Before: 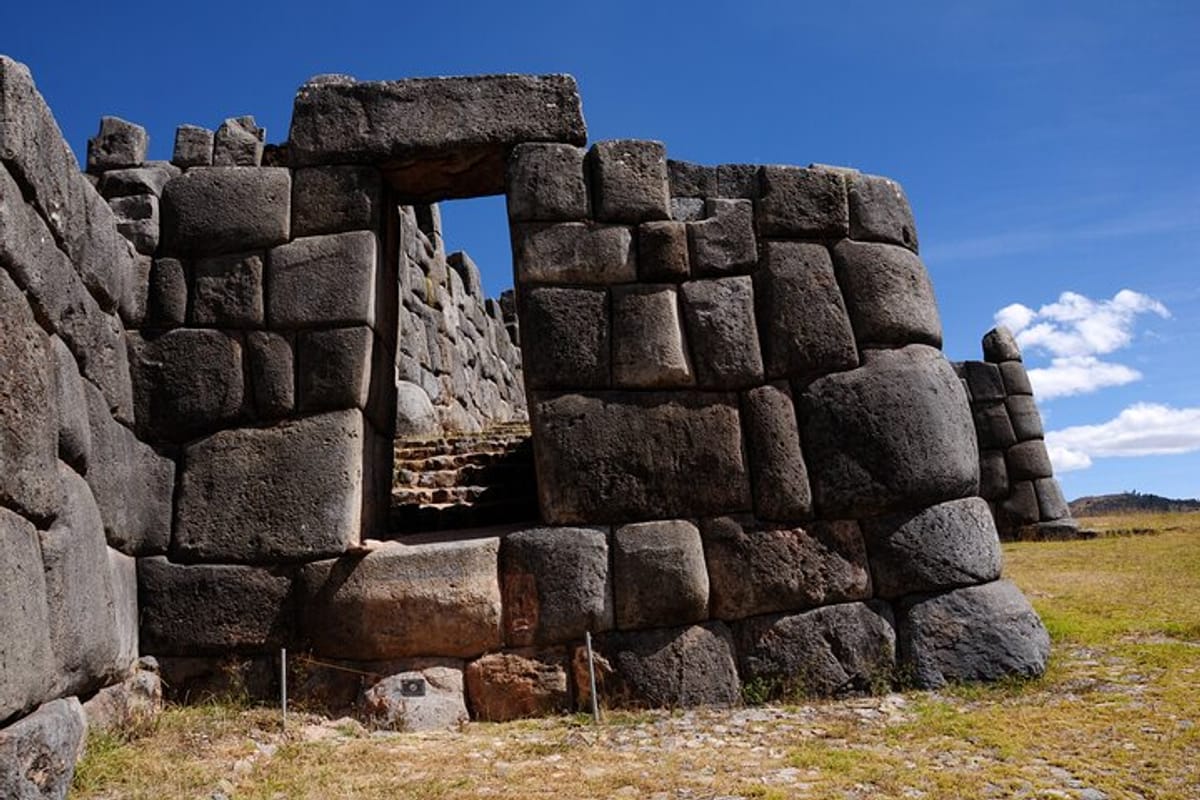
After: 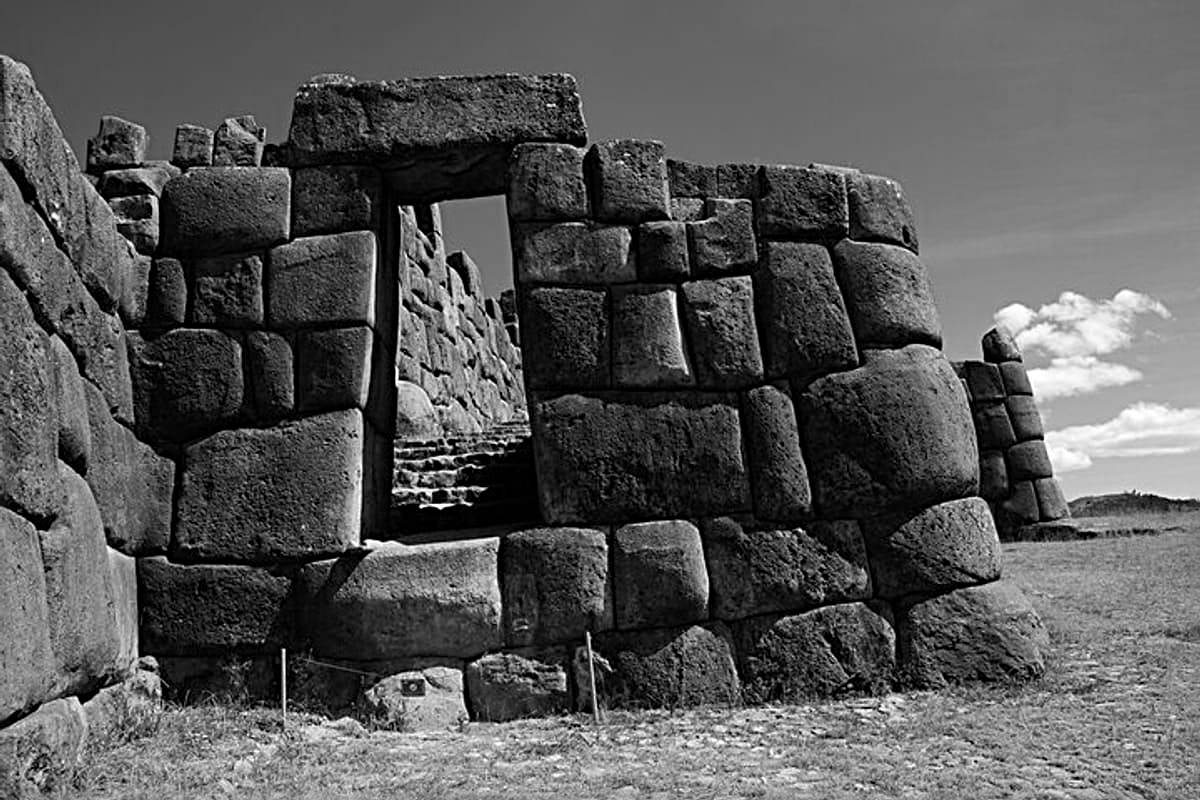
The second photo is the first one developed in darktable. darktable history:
monochrome: on, module defaults
sharpen: radius 4
